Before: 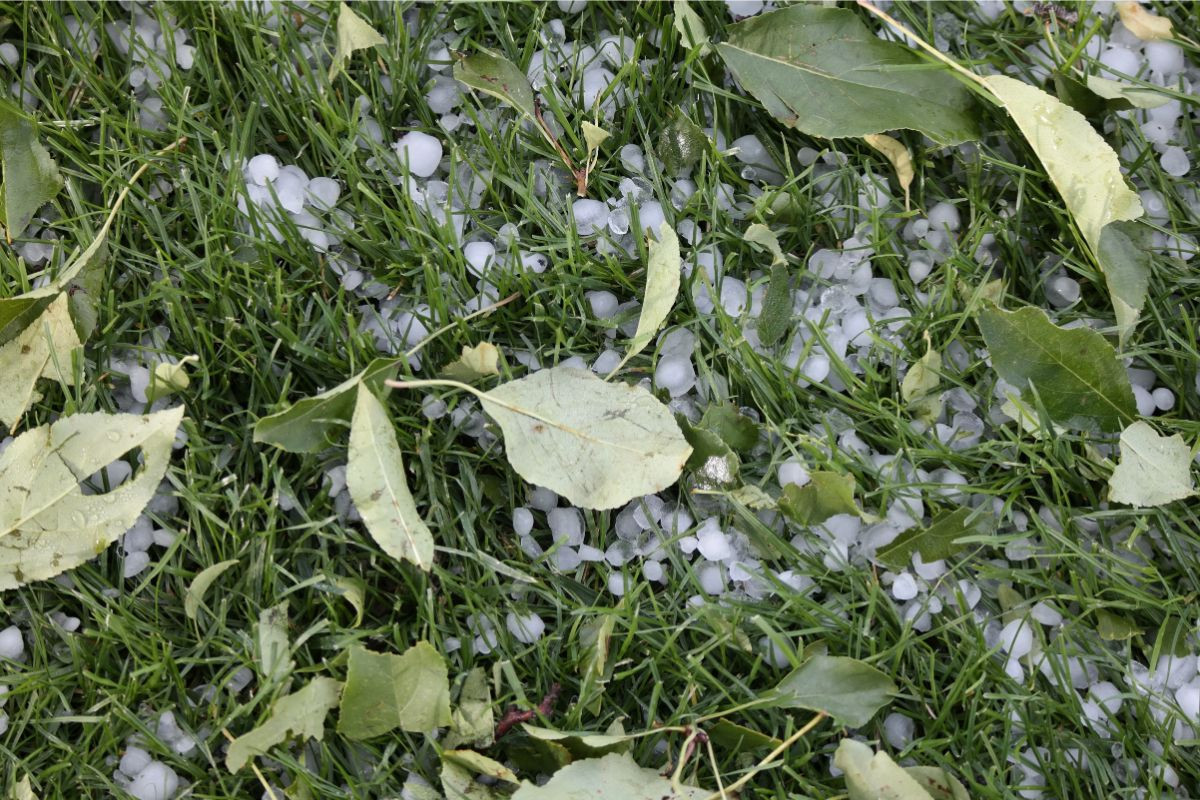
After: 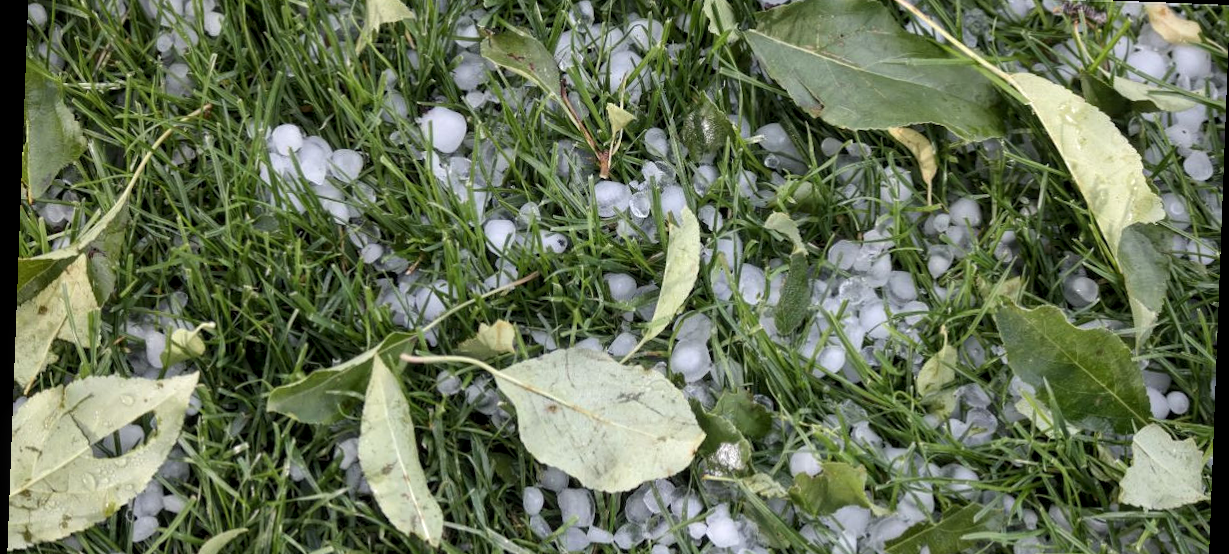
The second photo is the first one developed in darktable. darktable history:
crop and rotate: top 4.848%, bottom 29.503%
local contrast: highlights 99%, shadows 86%, detail 160%, midtone range 0.2
rotate and perspective: rotation 2.17°, automatic cropping off
